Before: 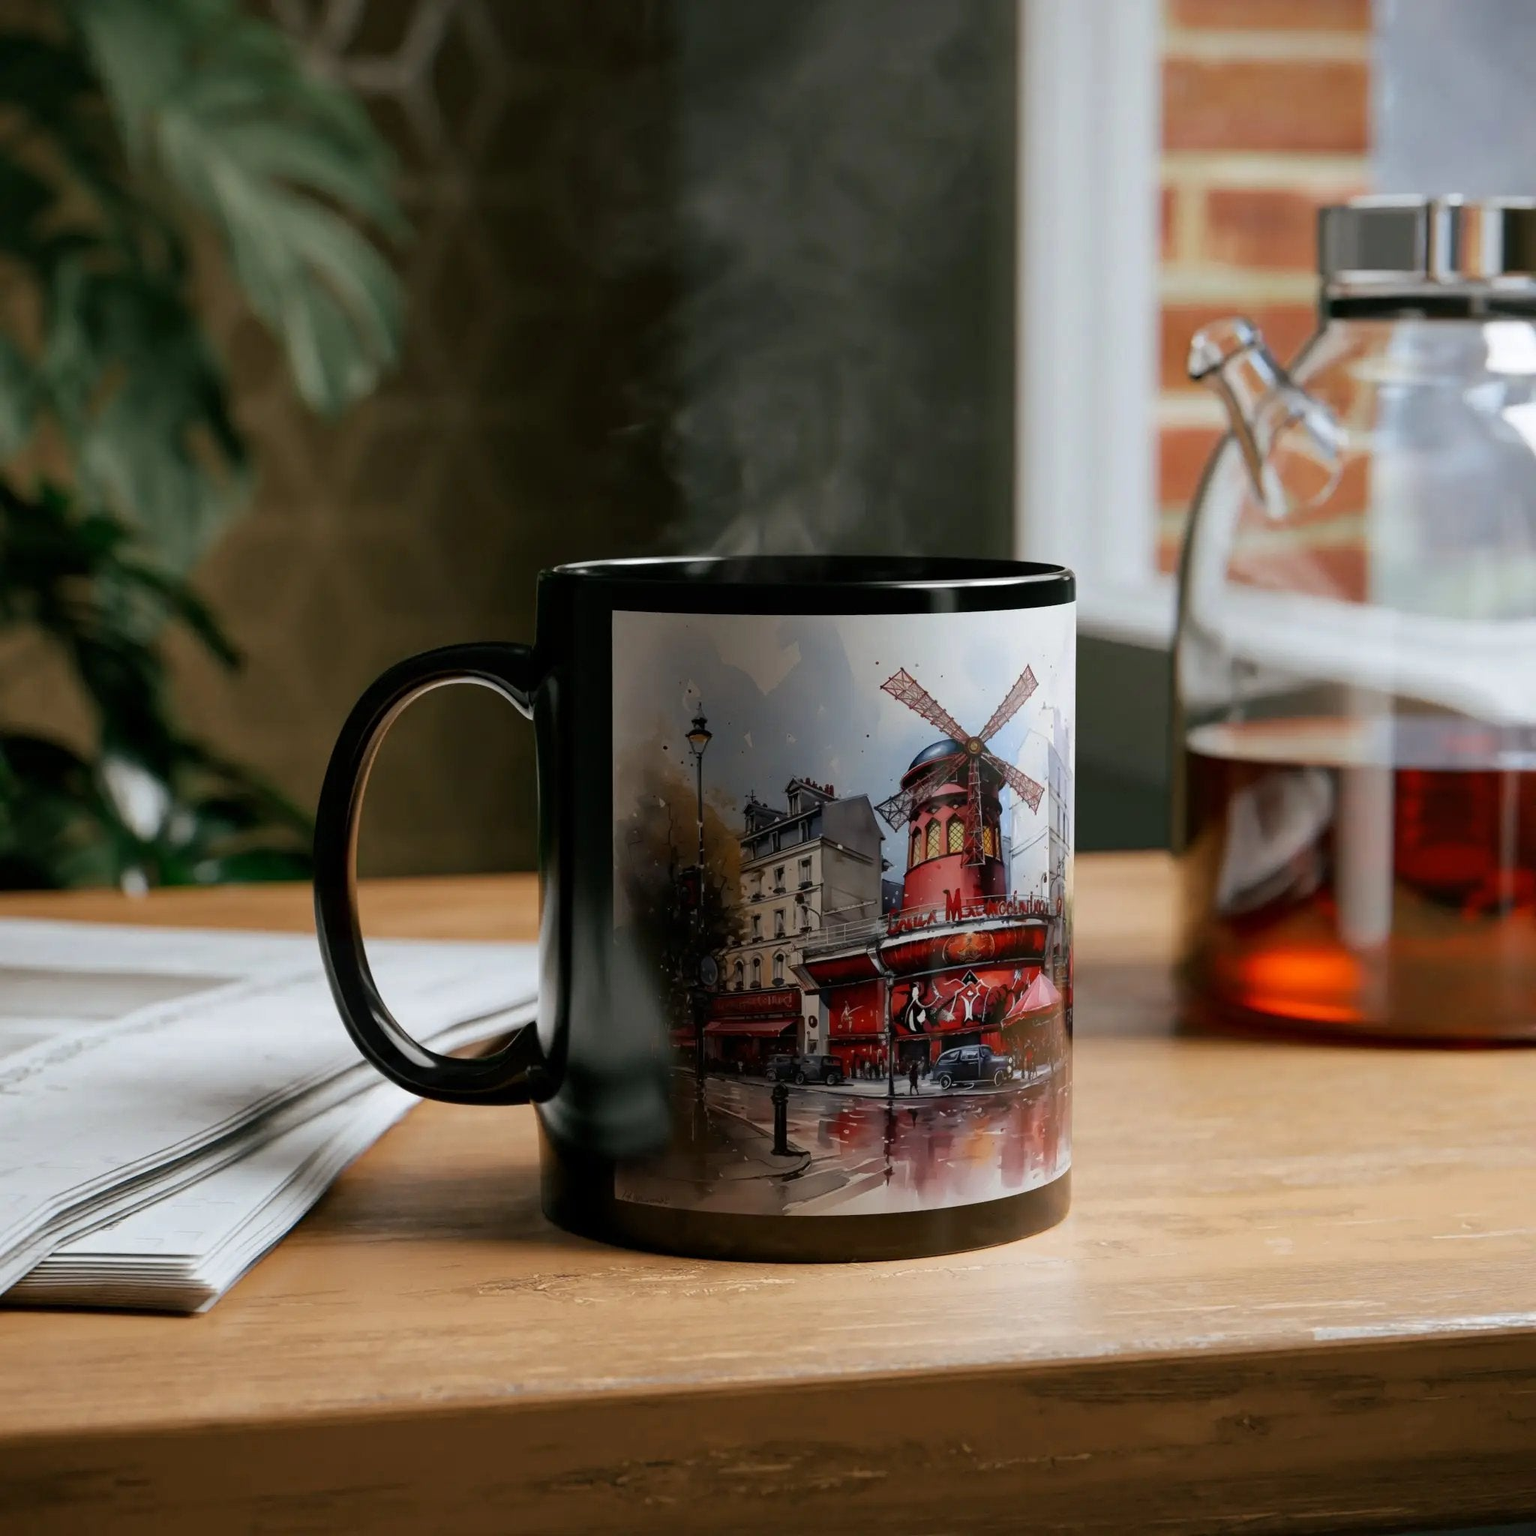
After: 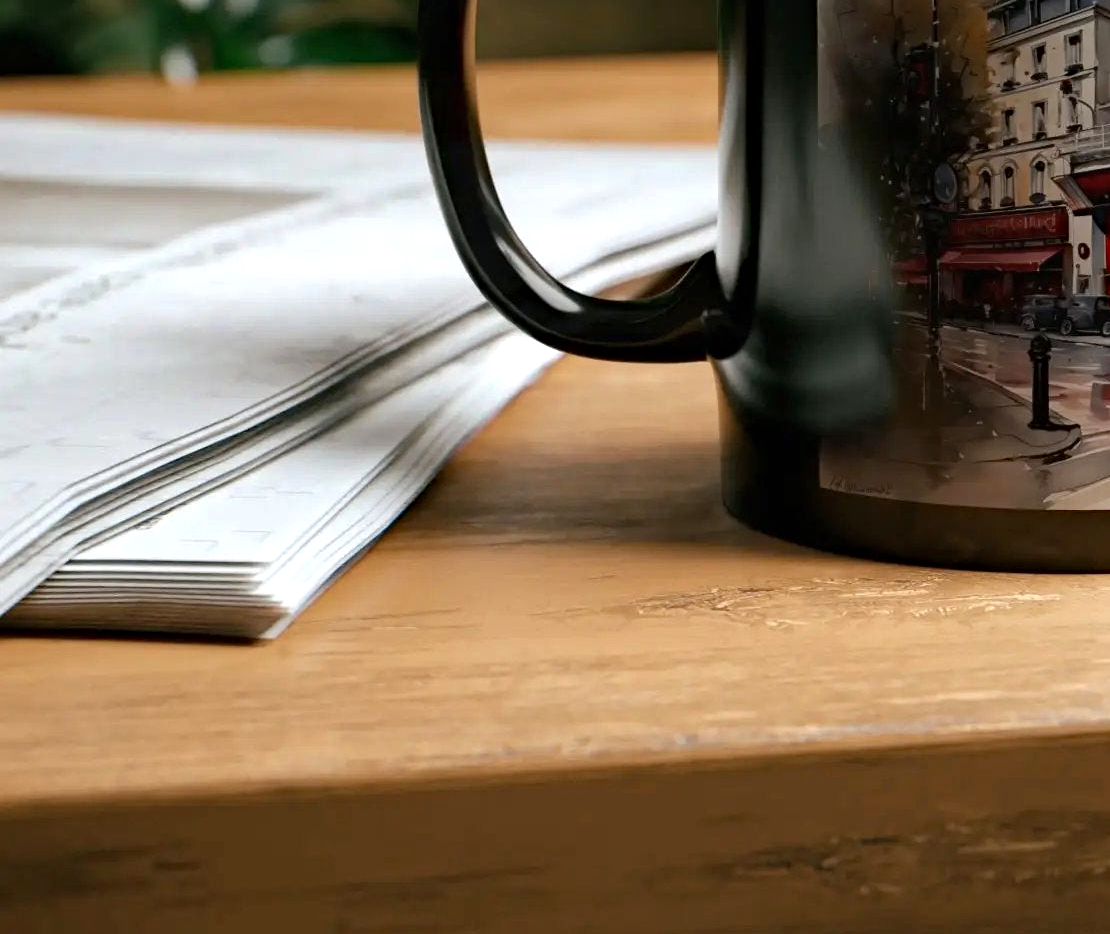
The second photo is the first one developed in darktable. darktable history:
contrast brightness saturation: saturation -0.063
haze removal: compatibility mode true, adaptive false
exposure: black level correction 0, exposure 0.5 EV, compensate highlight preservation false
crop and rotate: top 54.26%, right 45.771%, bottom 0.107%
